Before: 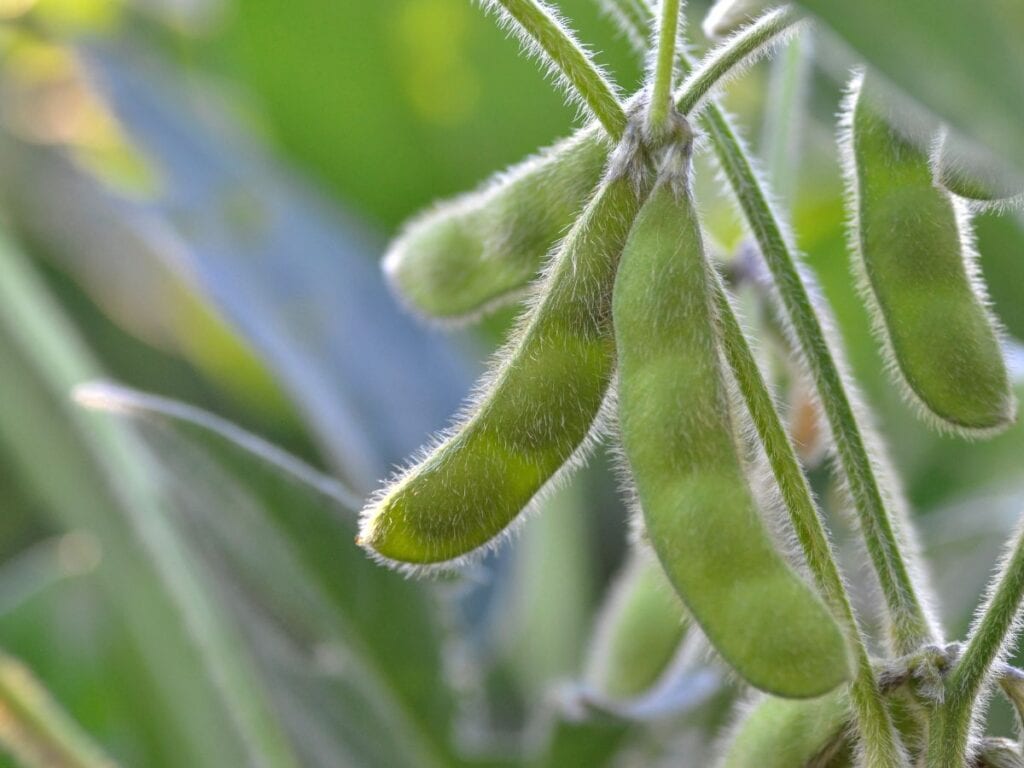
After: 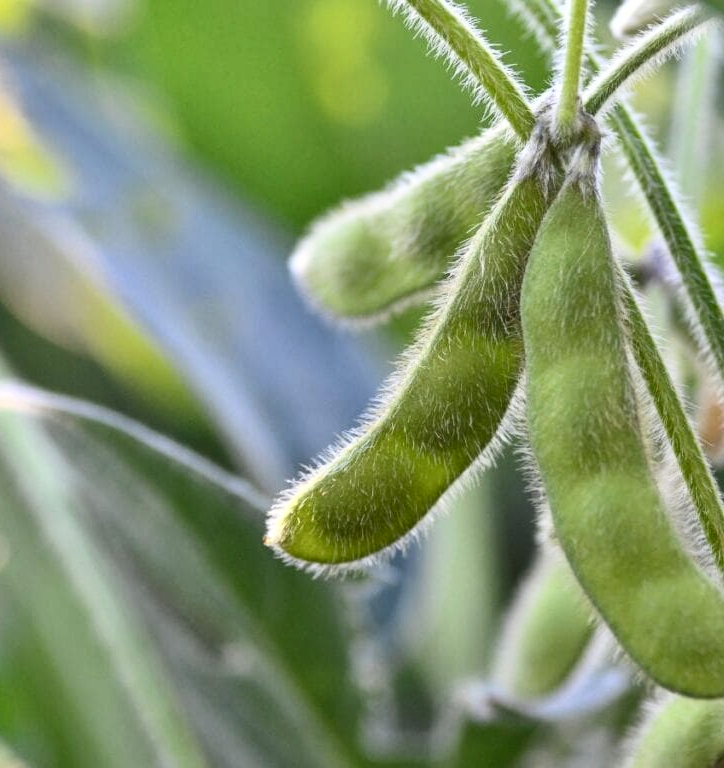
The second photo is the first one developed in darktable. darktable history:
crop and rotate: left 9.061%, right 20.142%
contrast brightness saturation: contrast 0.28
shadows and highlights: shadows 37.27, highlights -28.18, soften with gaussian
